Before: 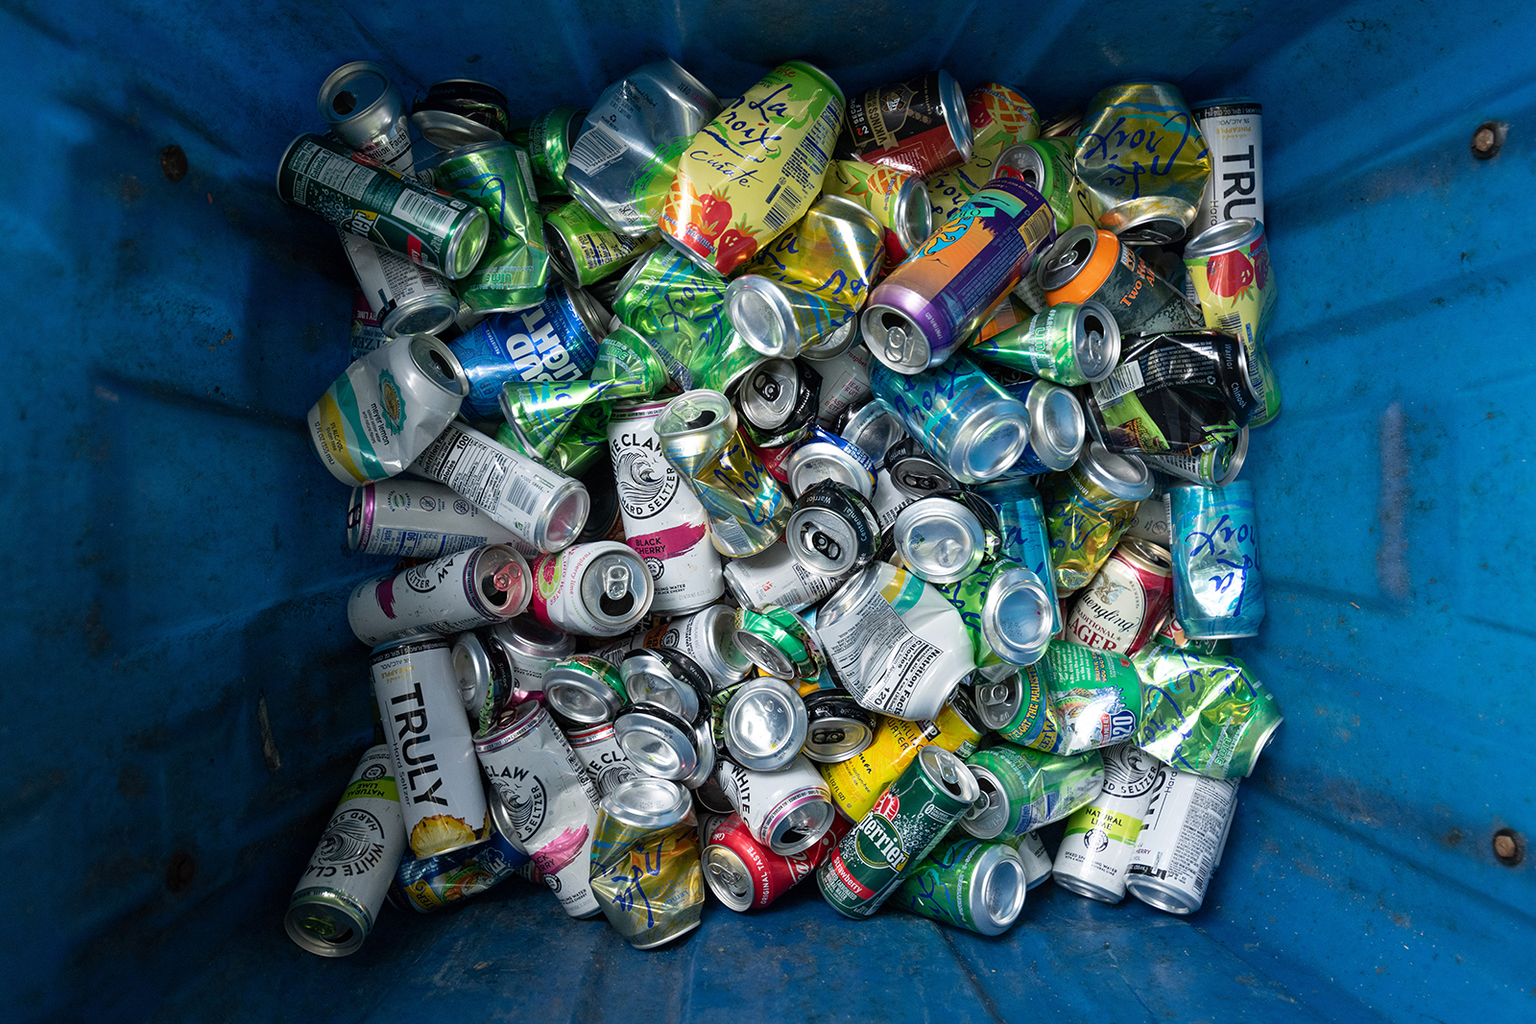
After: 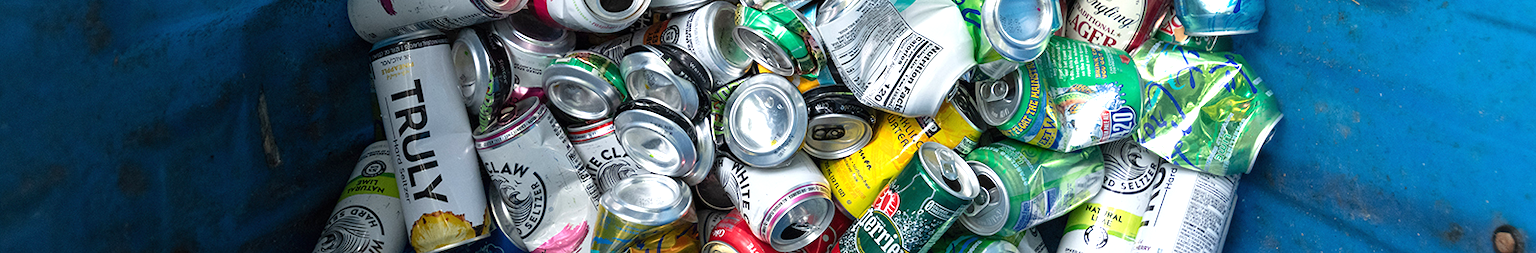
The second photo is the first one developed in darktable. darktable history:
crop and rotate: top 58.972%, bottom 16.222%
exposure: black level correction 0, exposure 0.499 EV, compensate highlight preservation false
